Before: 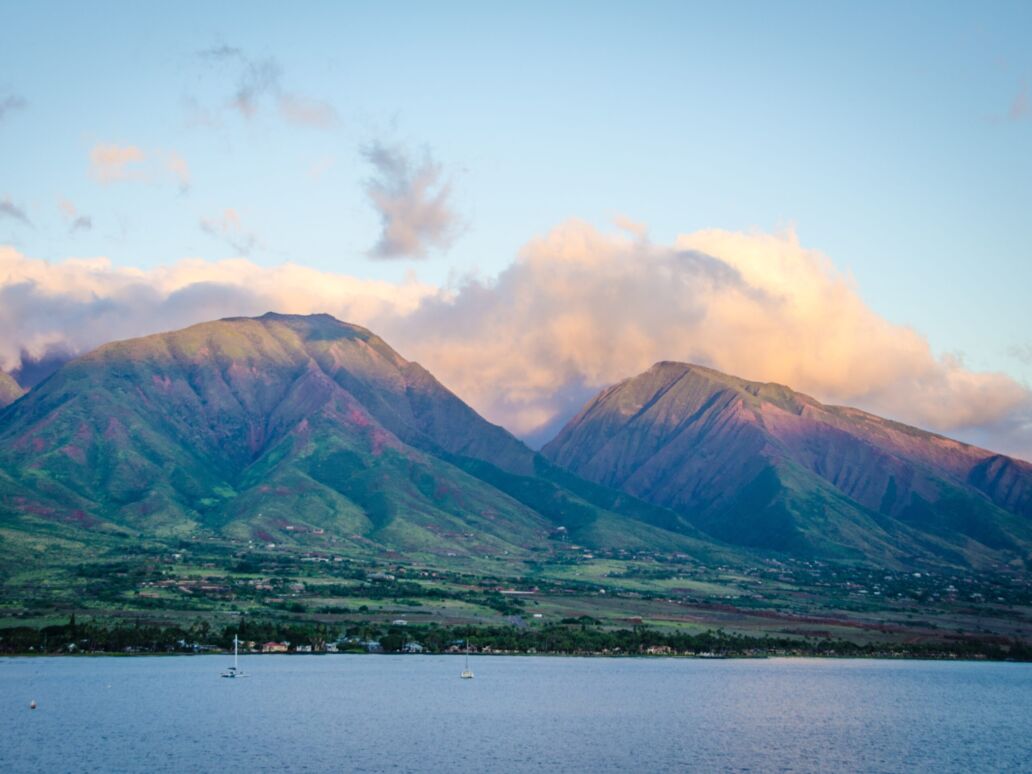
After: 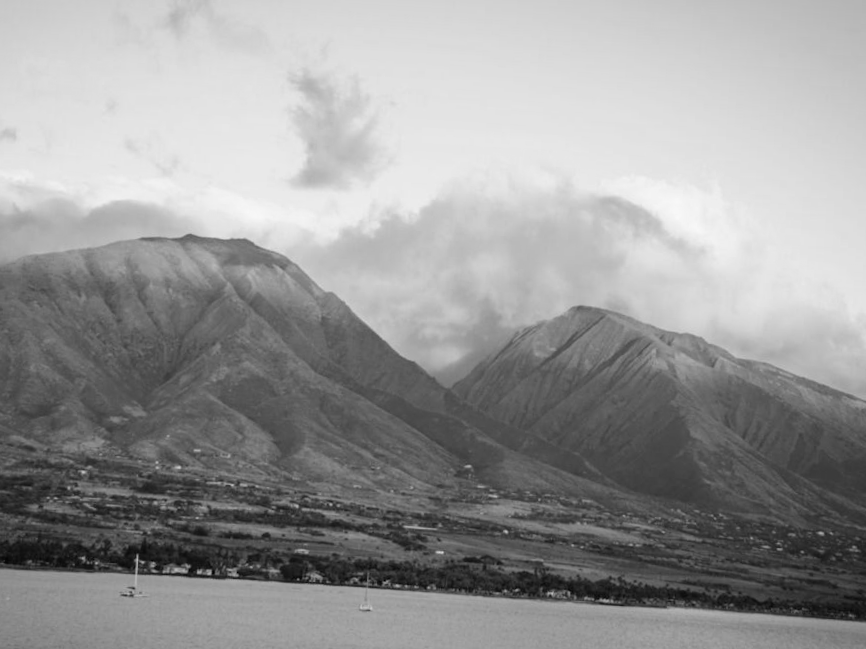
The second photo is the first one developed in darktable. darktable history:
monochrome: a 2.21, b -1.33, size 2.2
crop and rotate: angle -3.27°, left 5.211%, top 5.211%, right 4.607%, bottom 4.607%
